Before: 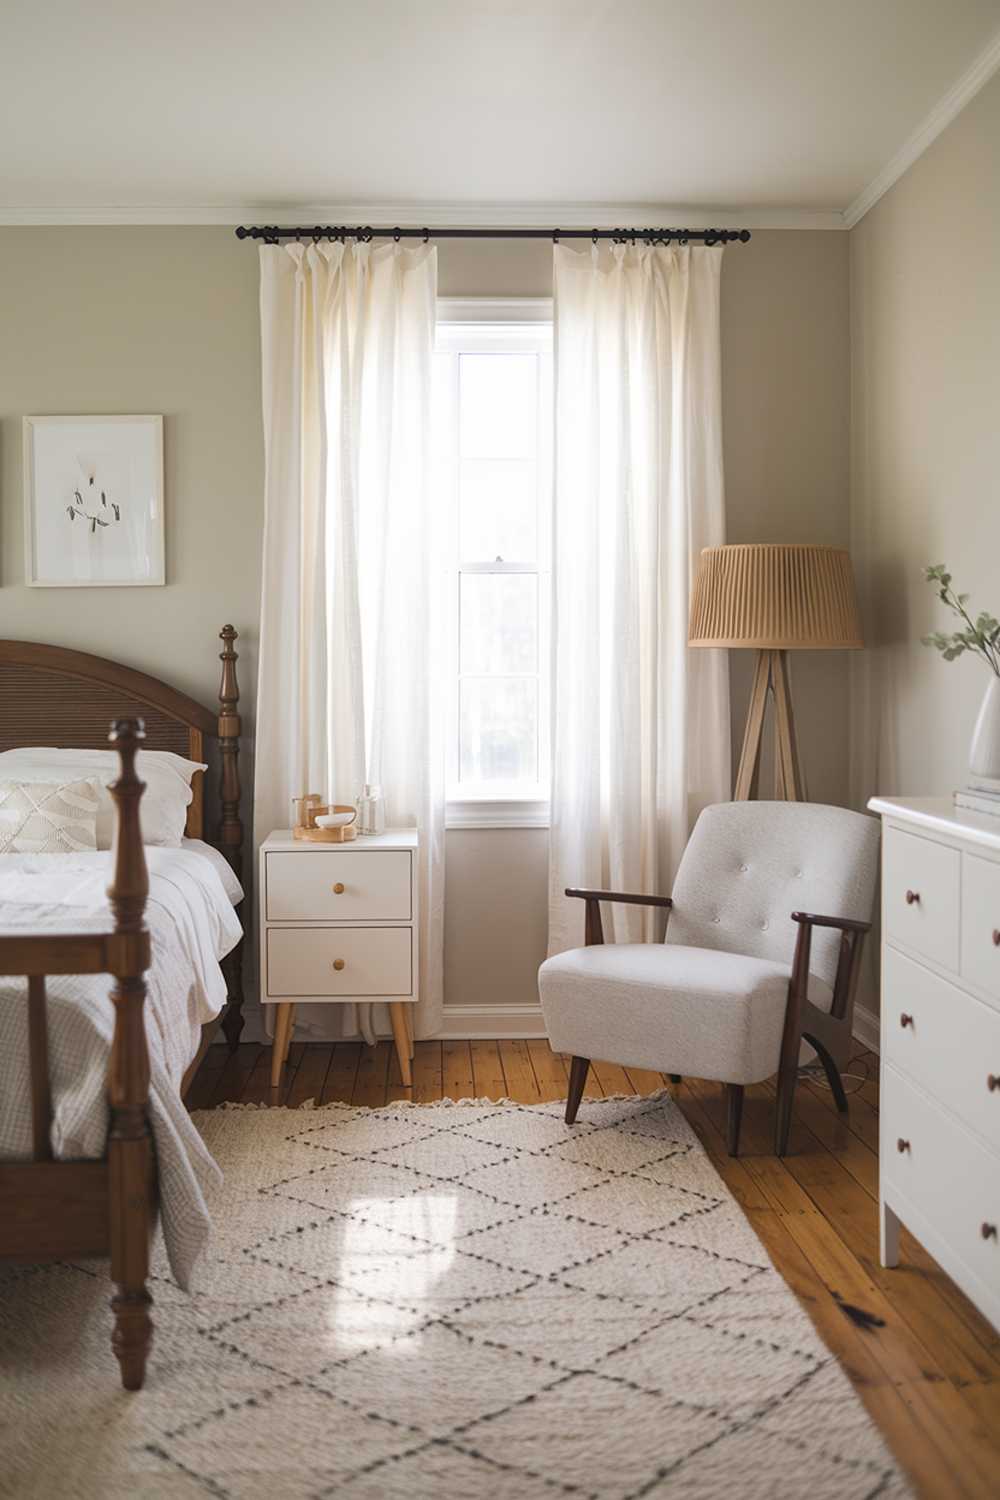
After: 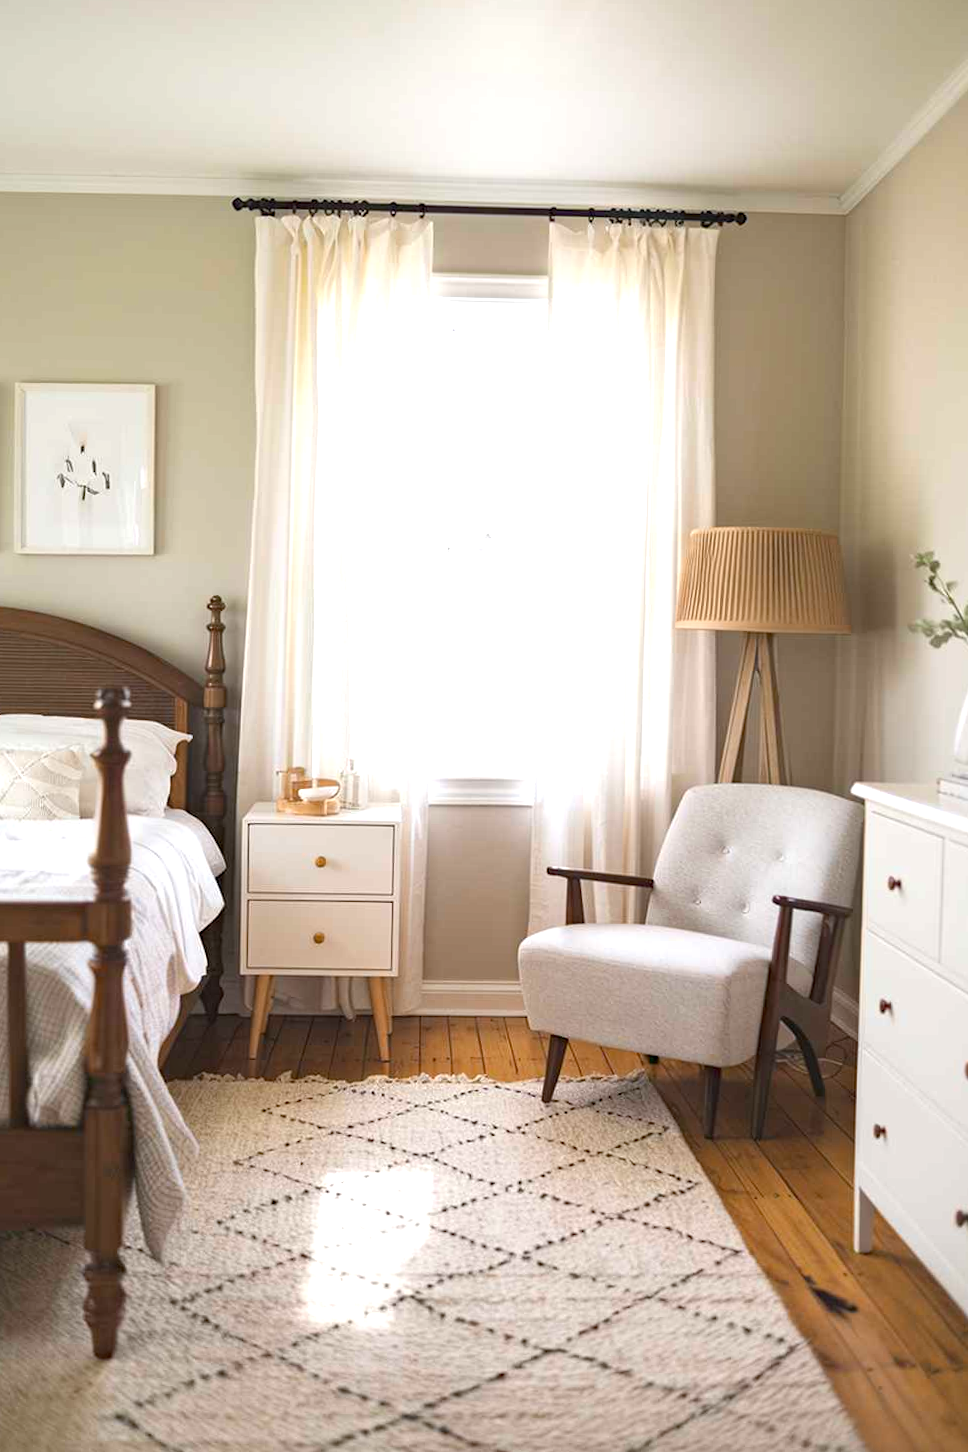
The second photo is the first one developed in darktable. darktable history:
crop and rotate: angle -1.27°
haze removal: compatibility mode true, adaptive false
exposure: black level correction 0, exposure 0.694 EV, compensate exposure bias true, compensate highlight preservation false
